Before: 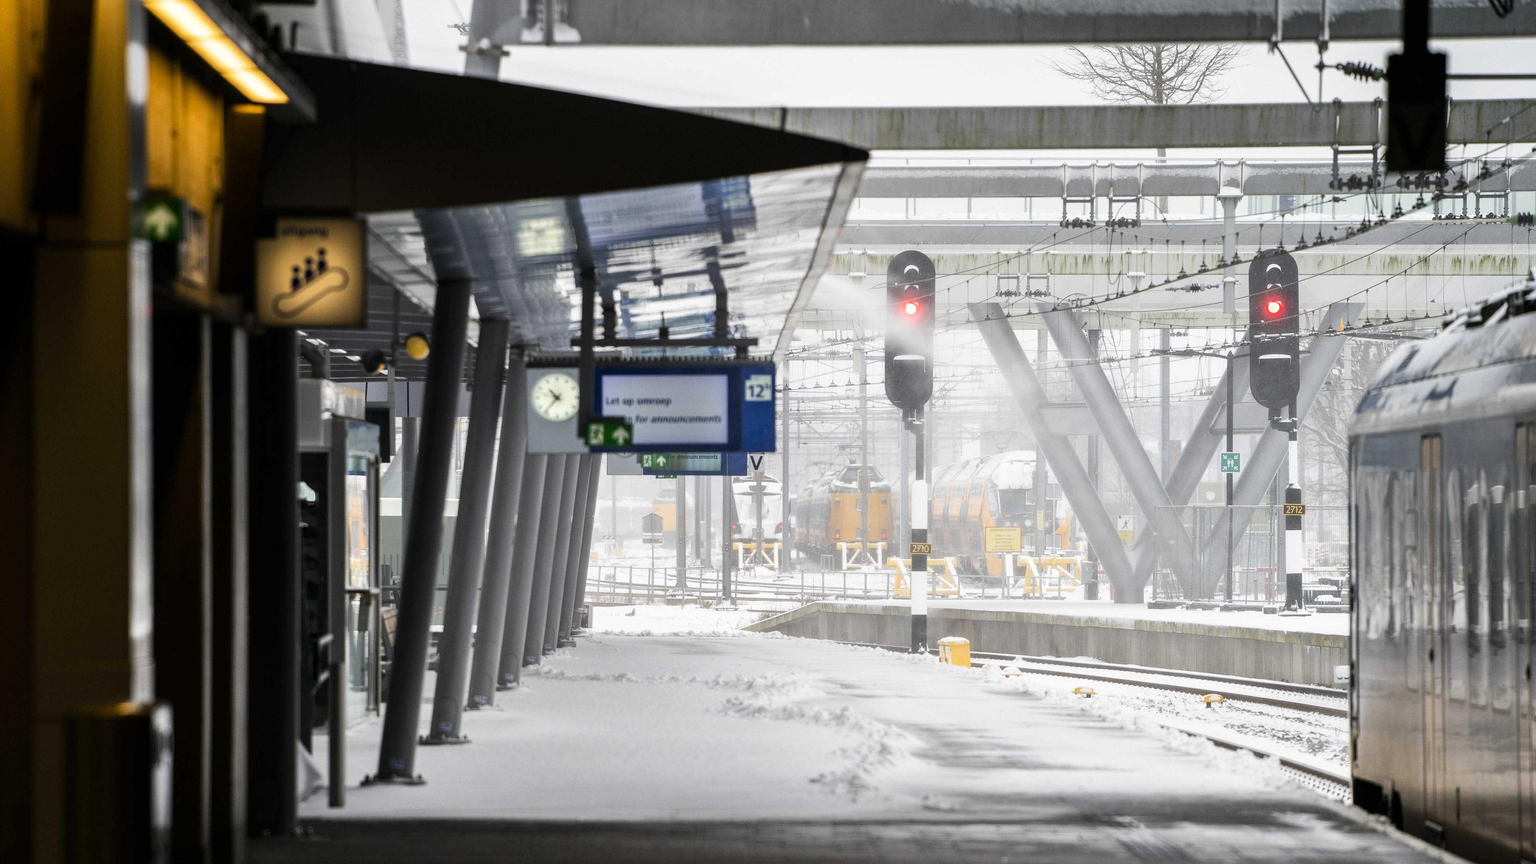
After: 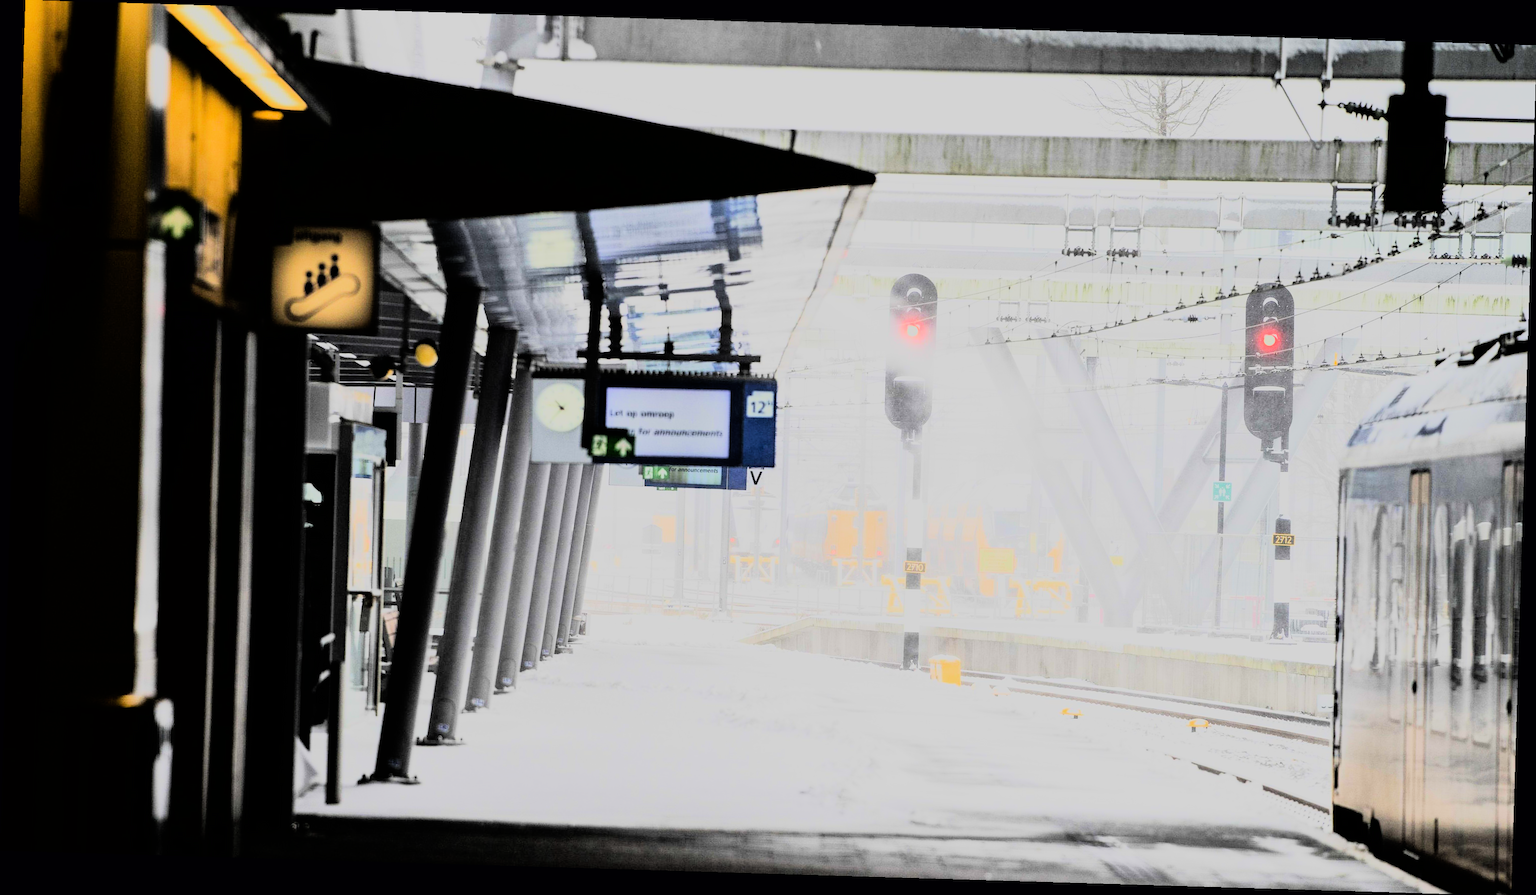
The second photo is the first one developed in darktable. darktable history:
rotate and perspective: rotation 1.72°, automatic cropping off
rgb curve: curves: ch0 [(0, 0) (0.21, 0.15) (0.24, 0.21) (0.5, 0.75) (0.75, 0.96) (0.89, 0.99) (1, 1)]; ch1 [(0, 0.02) (0.21, 0.13) (0.25, 0.2) (0.5, 0.67) (0.75, 0.9) (0.89, 0.97) (1, 1)]; ch2 [(0, 0.02) (0.21, 0.13) (0.25, 0.2) (0.5, 0.67) (0.75, 0.9) (0.89, 0.97) (1, 1)], compensate middle gray true
filmic rgb: black relative exposure -7.65 EV, white relative exposure 4.56 EV, hardness 3.61, color science v6 (2022)
